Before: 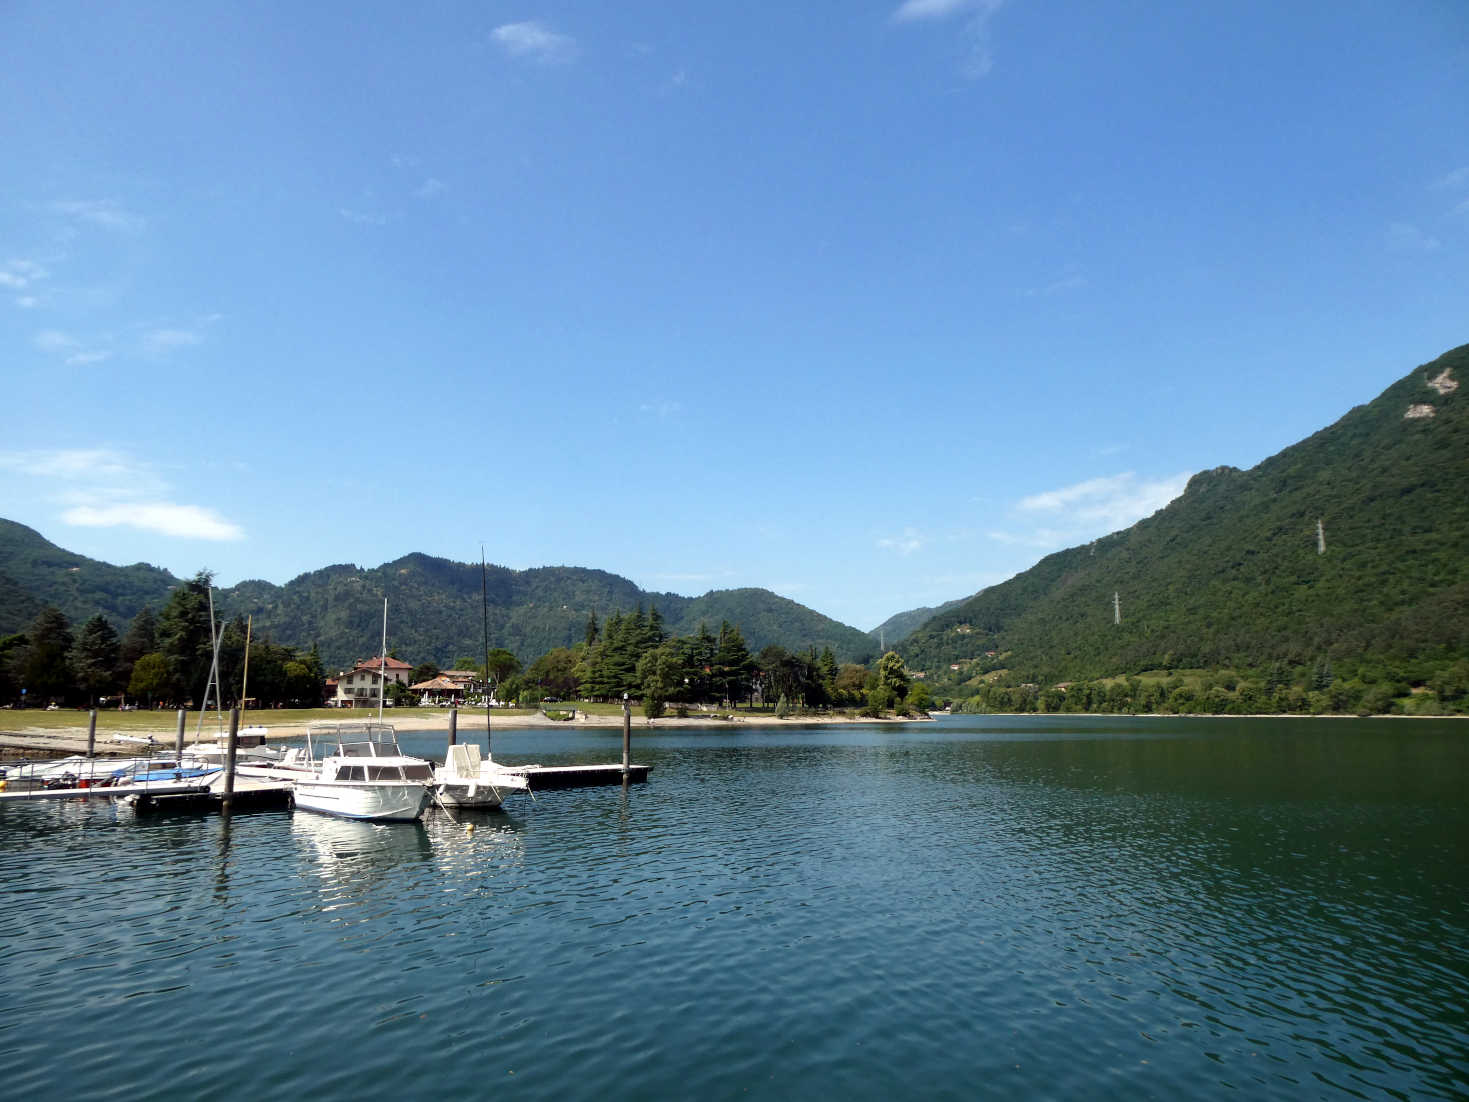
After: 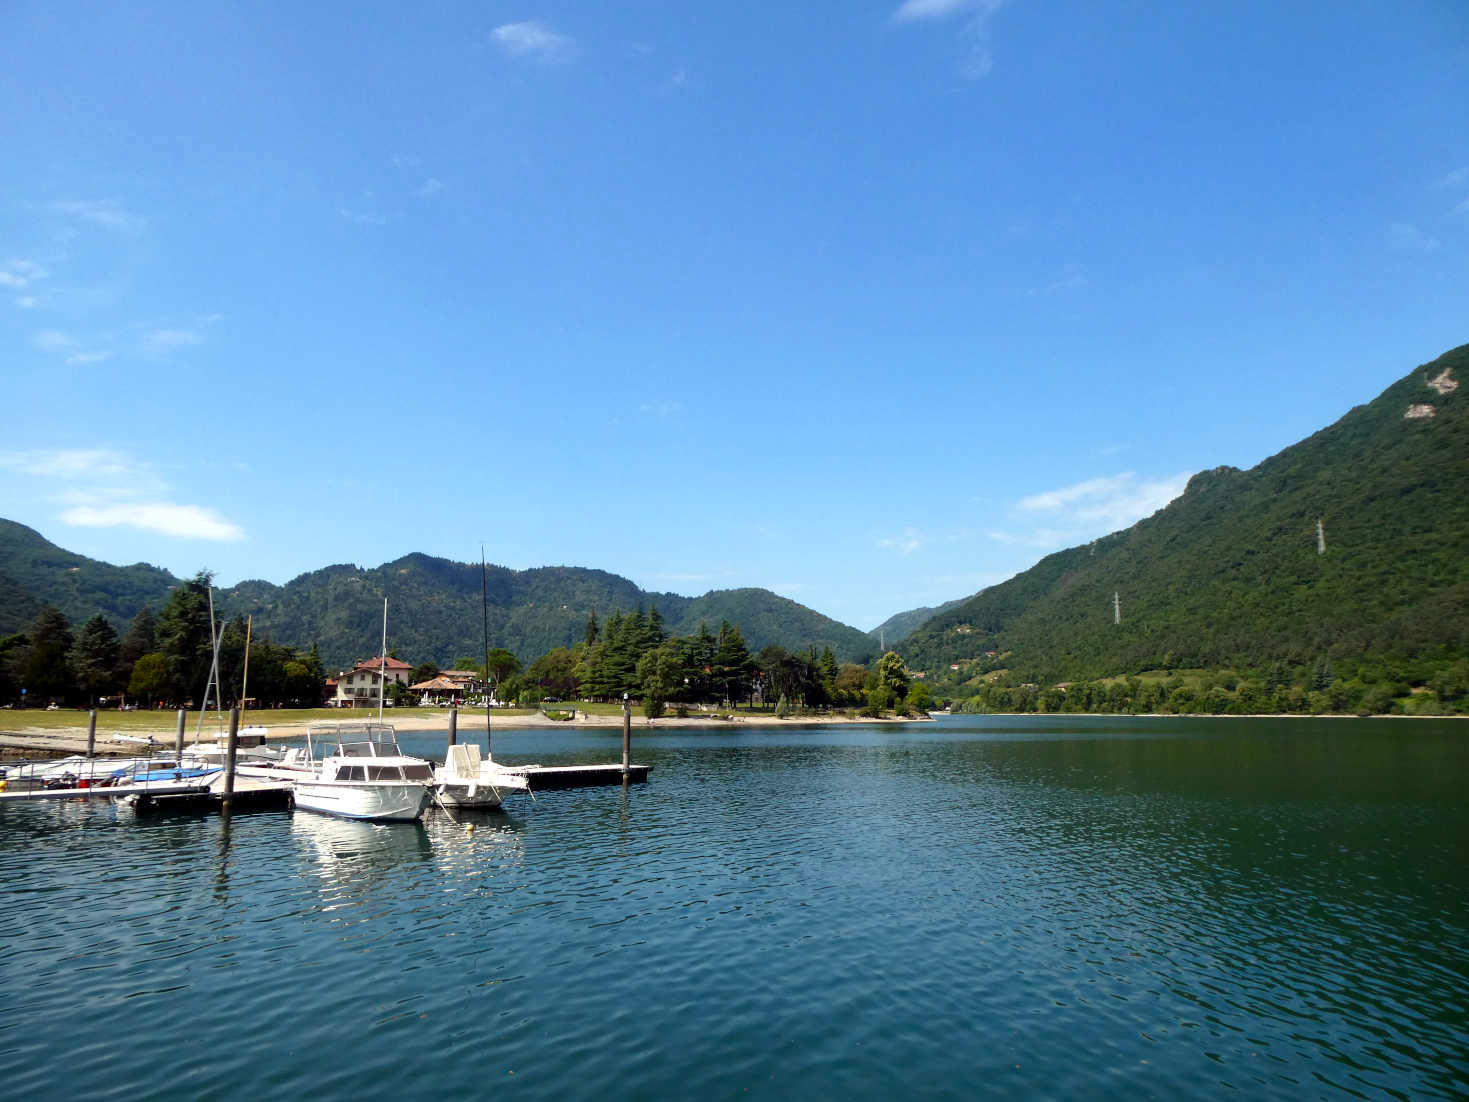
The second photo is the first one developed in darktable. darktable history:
contrast brightness saturation: contrast 0.041, saturation 0.162
